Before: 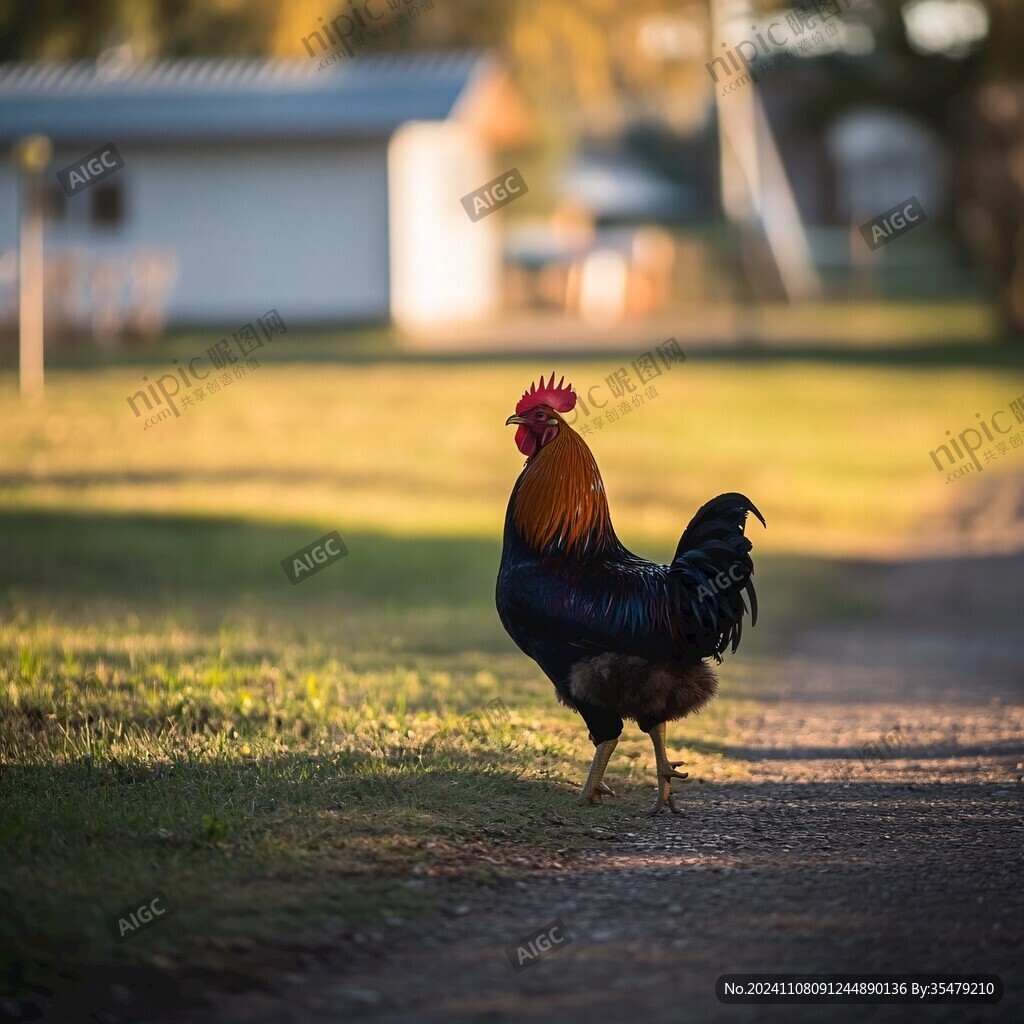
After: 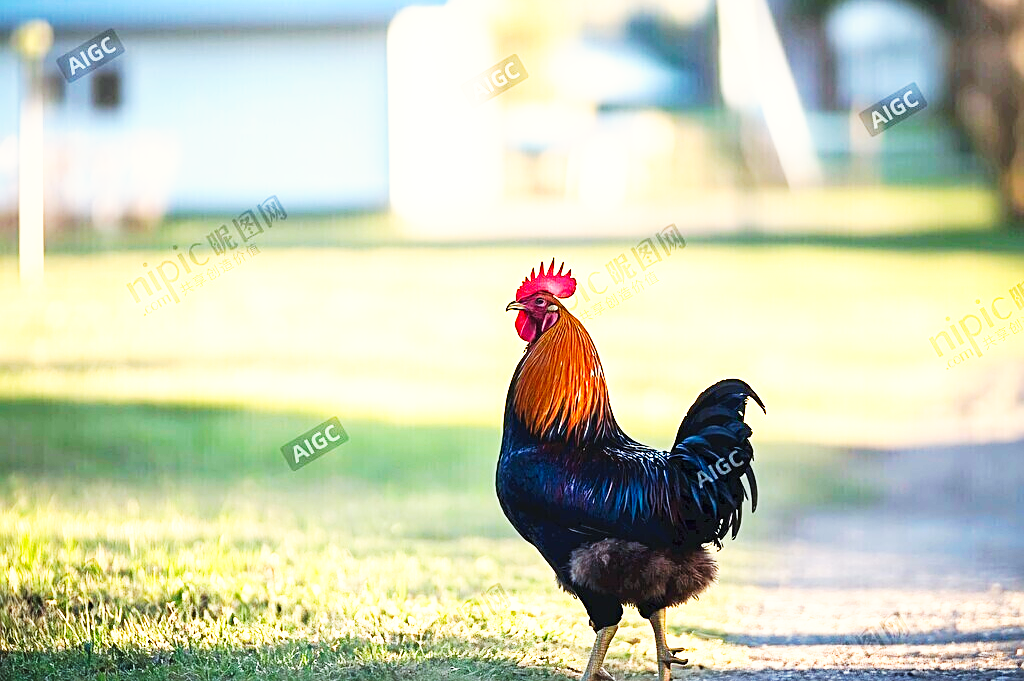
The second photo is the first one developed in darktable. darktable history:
color calibration: illuminant F (fluorescent), F source F9 (Cool White Deluxe 4150 K) – high CRI, x 0.374, y 0.373, temperature 4150.8 K, clip negative RGB from gamut false
crop: top 11.139%, bottom 22.296%
base curve: curves: ch0 [(0, 0) (0.007, 0.004) (0.027, 0.03) (0.046, 0.07) (0.207, 0.54) (0.442, 0.872) (0.673, 0.972) (1, 1)], preserve colors none
exposure: black level correction 0, exposure 0.907 EV, compensate highlight preservation false
color correction: highlights b* 2.95
sharpen: on, module defaults
contrast brightness saturation: contrast 0.031, brightness 0.067, saturation 0.131
